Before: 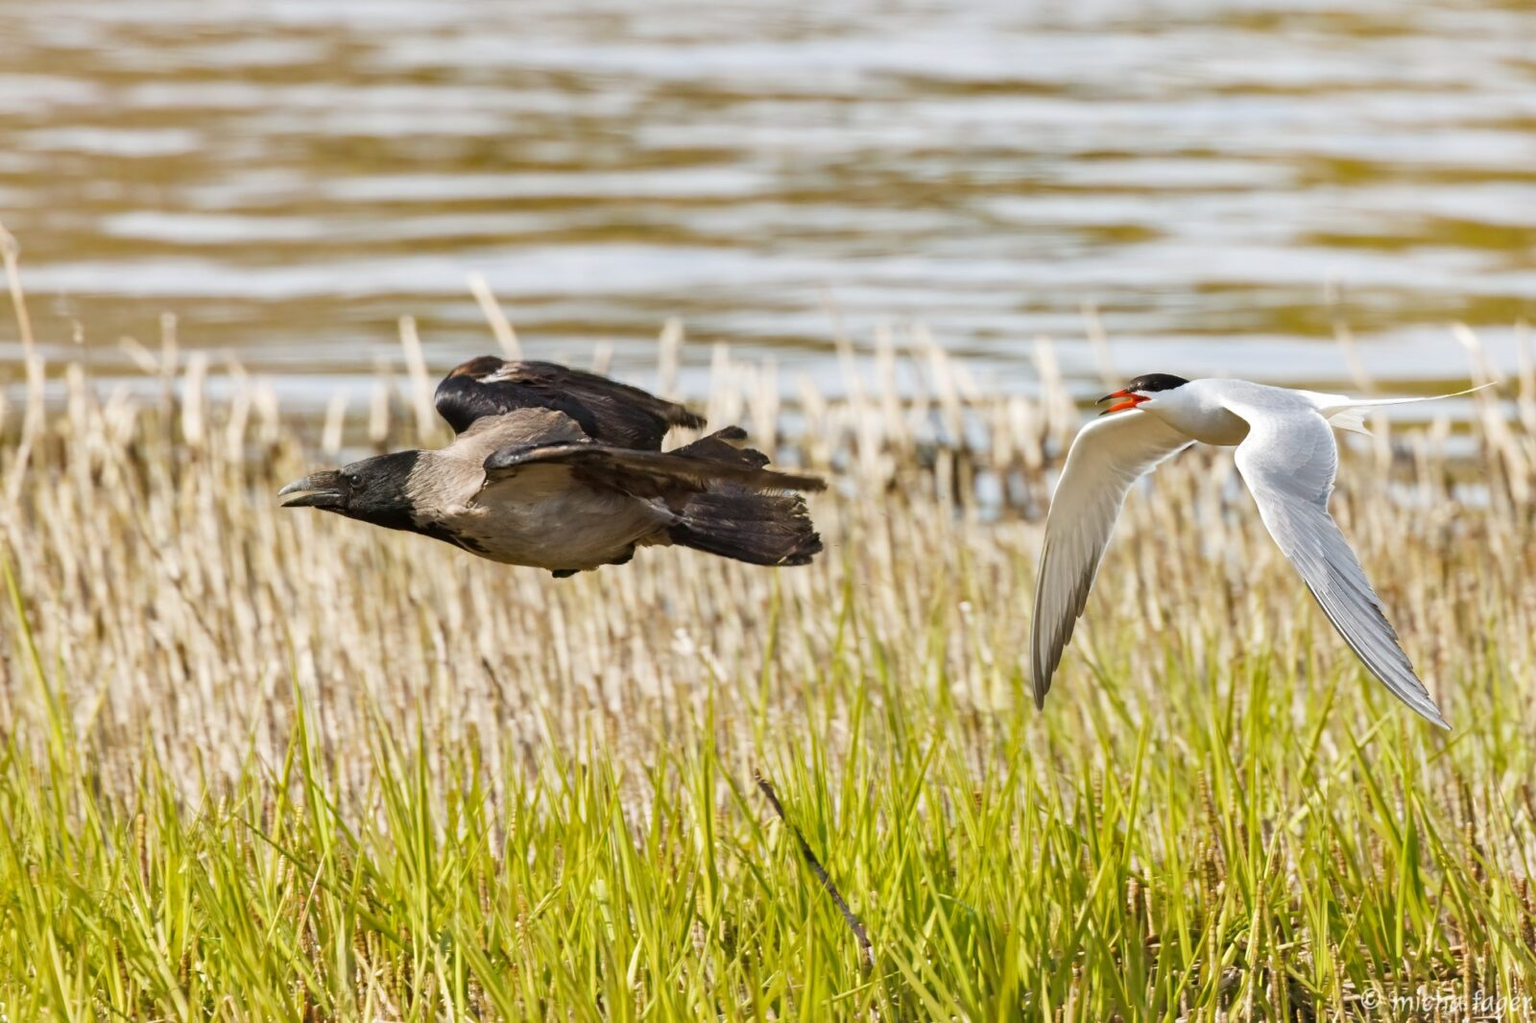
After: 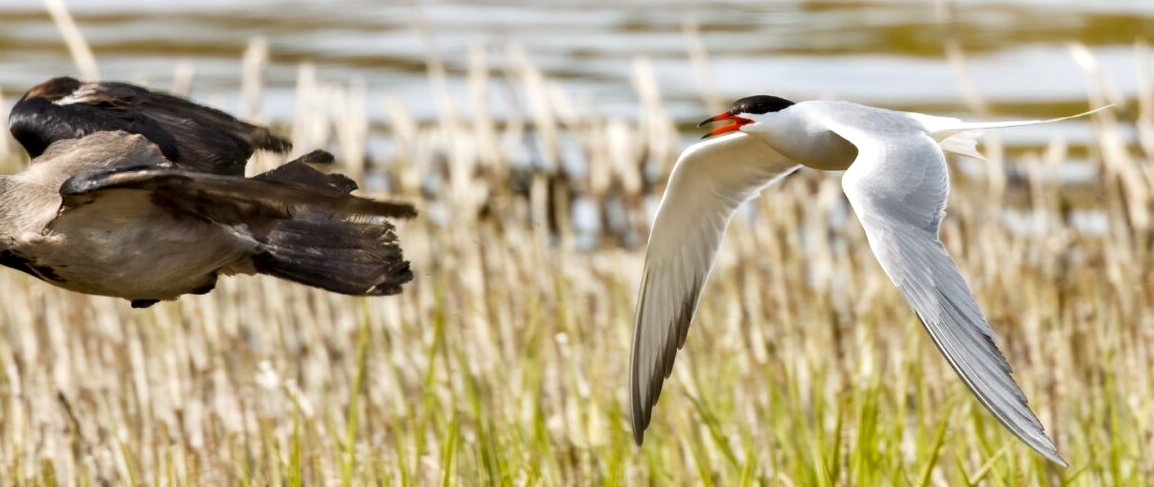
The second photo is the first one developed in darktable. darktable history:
crop and rotate: left 27.813%, top 27.61%, bottom 26.668%
contrast equalizer: y [[0.514, 0.573, 0.581, 0.508, 0.5, 0.5], [0.5 ×6], [0.5 ×6], [0 ×6], [0 ×6]]
